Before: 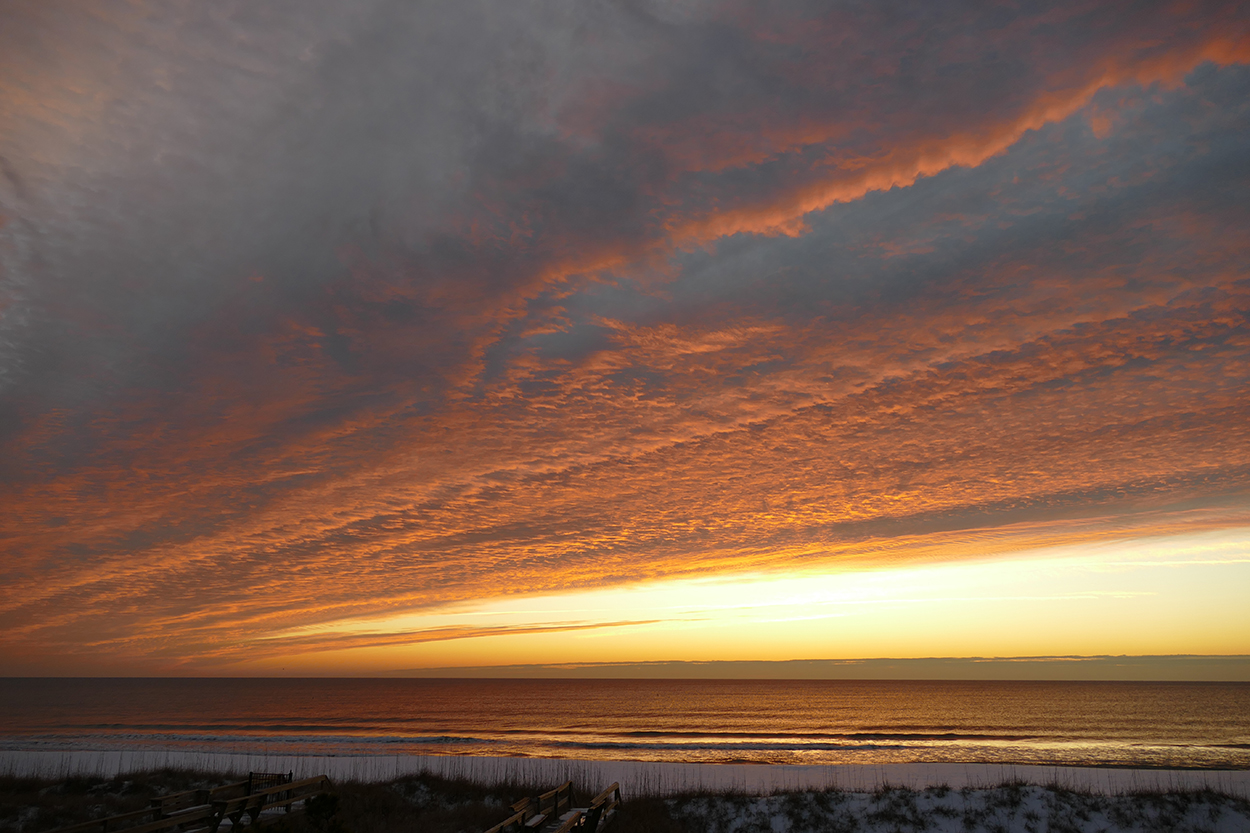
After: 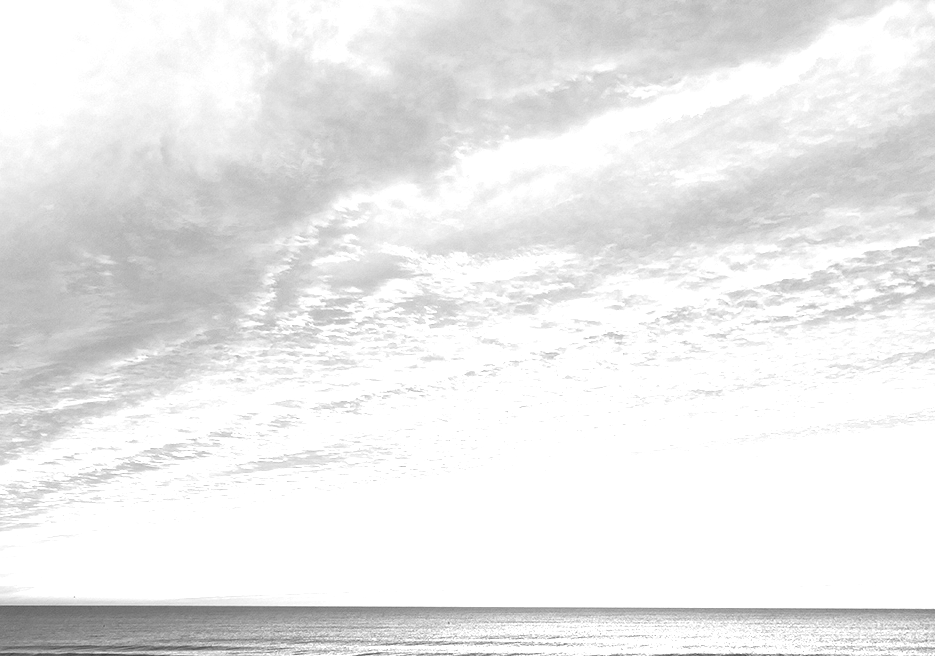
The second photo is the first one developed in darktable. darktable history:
levels: levels [0, 0.374, 0.749]
monochrome: on, module defaults
tone curve: curves: ch0 [(0, 0) (0.003, 0.003) (0.011, 0.011) (0.025, 0.026) (0.044, 0.046) (0.069, 0.072) (0.1, 0.103) (0.136, 0.141) (0.177, 0.184) (0.224, 0.233) (0.277, 0.287) (0.335, 0.348) (0.399, 0.414) (0.468, 0.486) (0.543, 0.563) (0.623, 0.647) (0.709, 0.736) (0.801, 0.831) (0.898, 0.92) (1, 1)], preserve colors none
haze removal: compatibility mode true, adaptive false
crop: left 16.768%, top 8.653%, right 8.362%, bottom 12.485%
exposure: exposure 2.003 EV, compensate highlight preservation false
